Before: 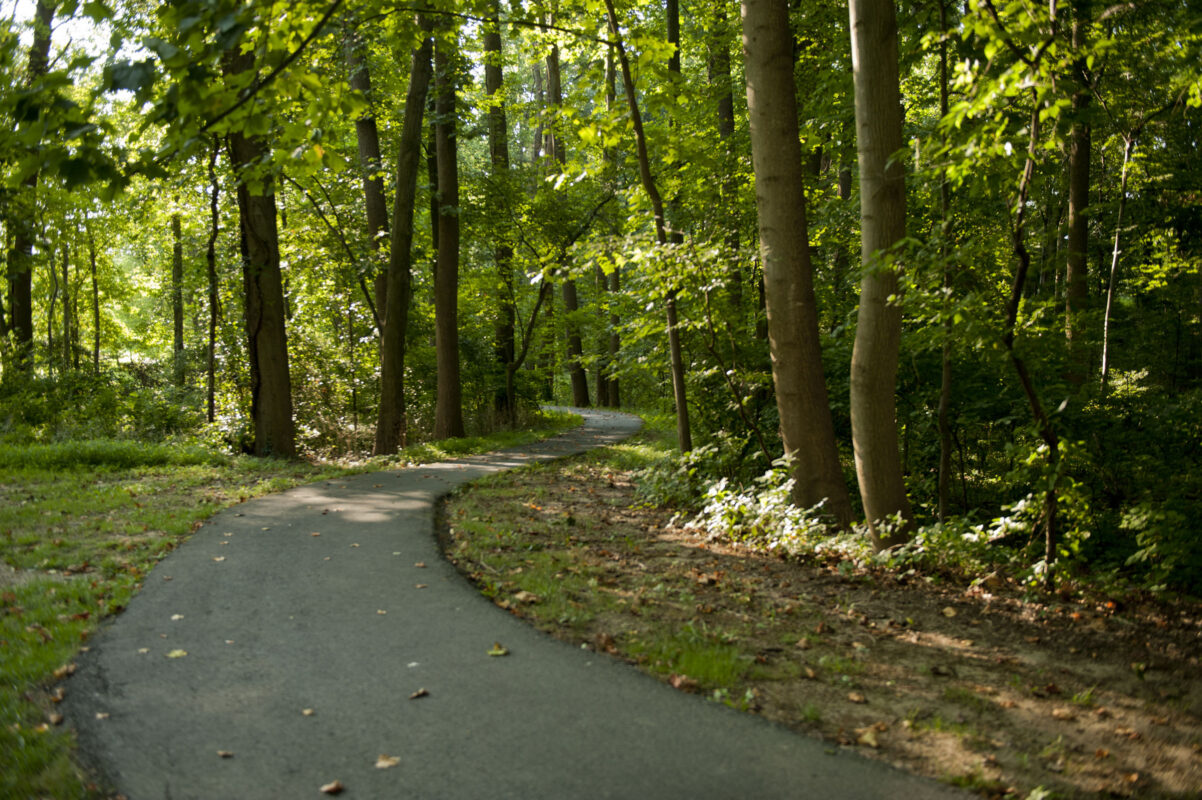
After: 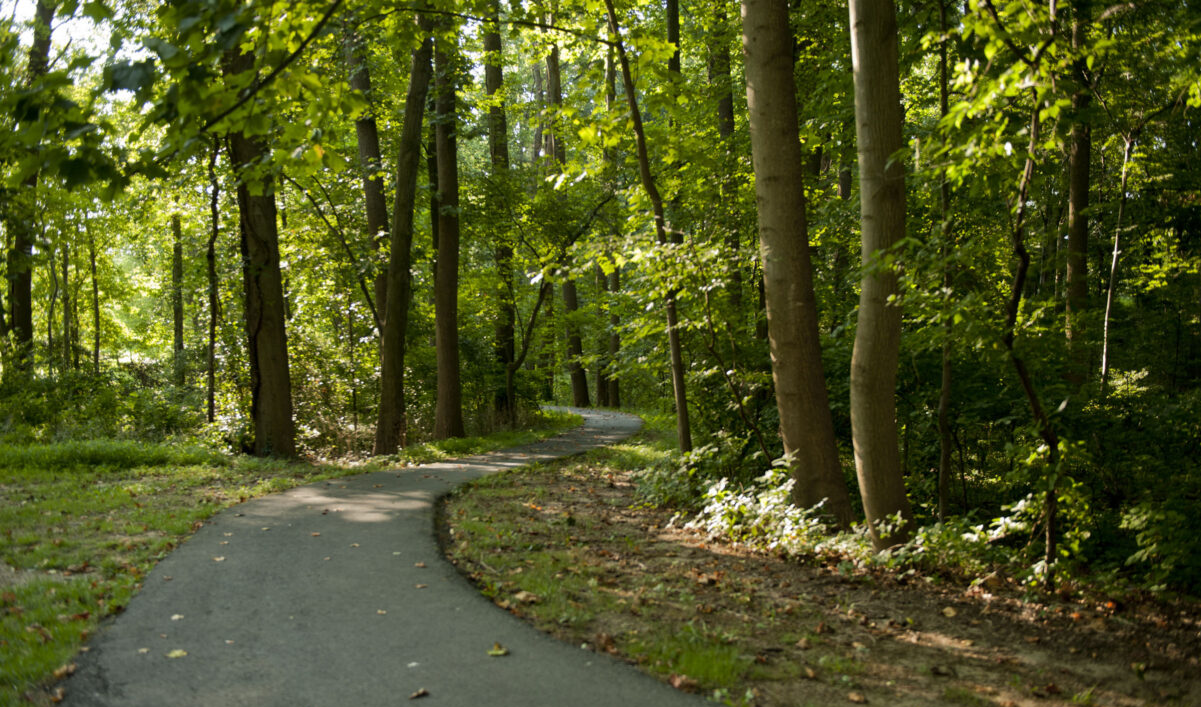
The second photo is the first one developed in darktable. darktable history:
crop and rotate: top 0%, bottom 11.534%
